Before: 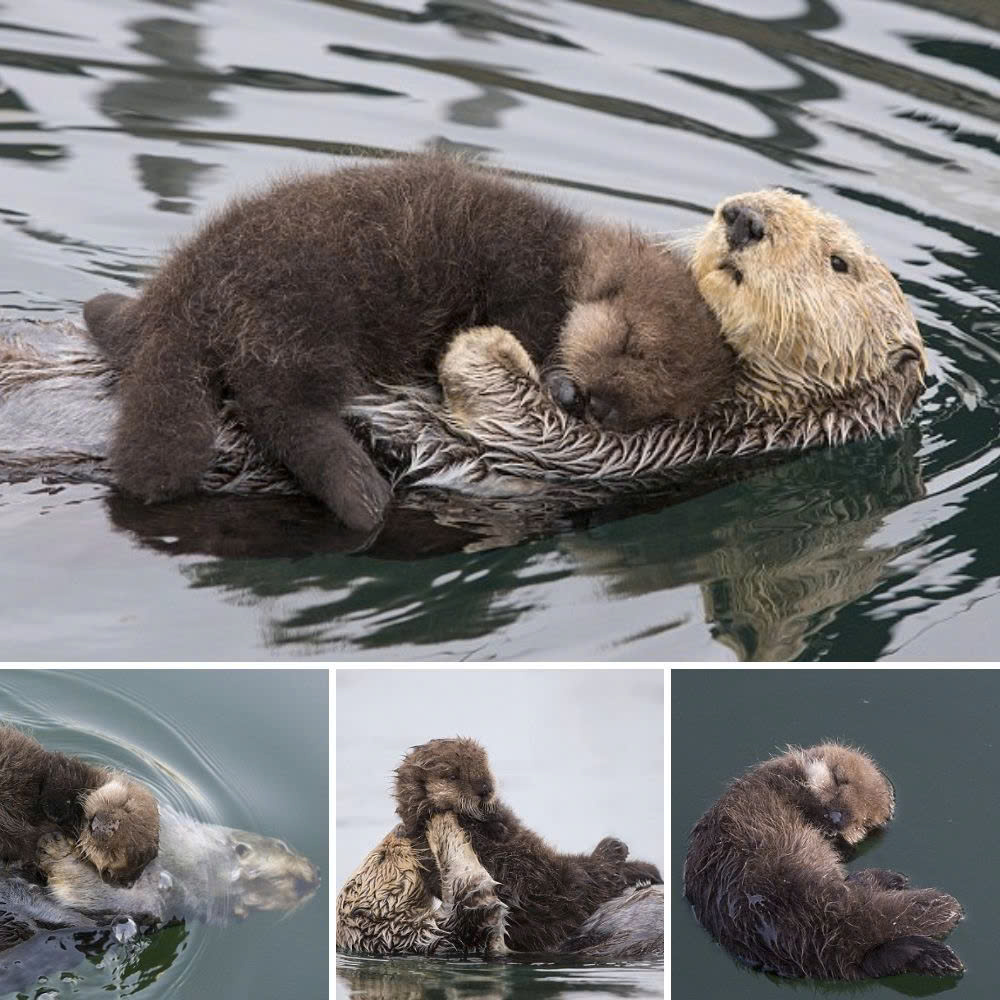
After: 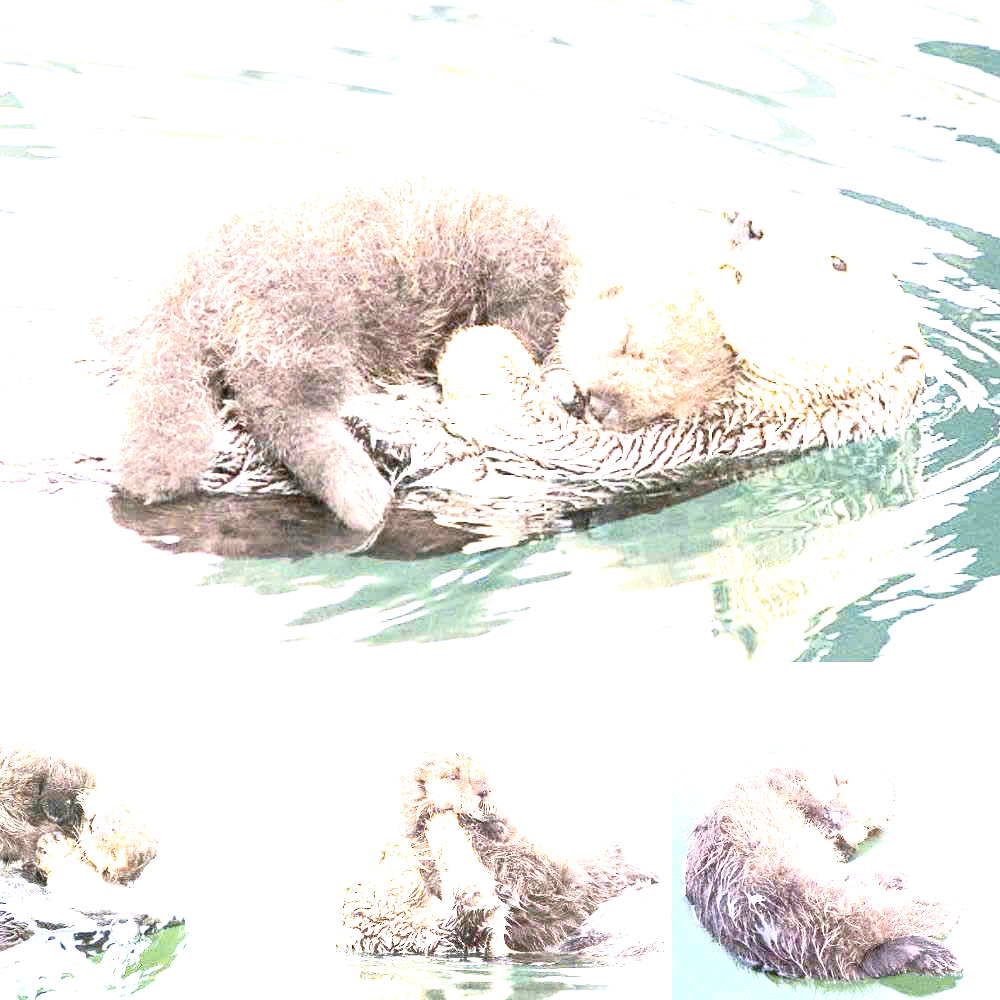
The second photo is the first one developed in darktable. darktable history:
exposure: black level correction 0, exposure 4 EV, compensate exposure bias true, compensate highlight preservation false
shadows and highlights: shadows 0, highlights 40
